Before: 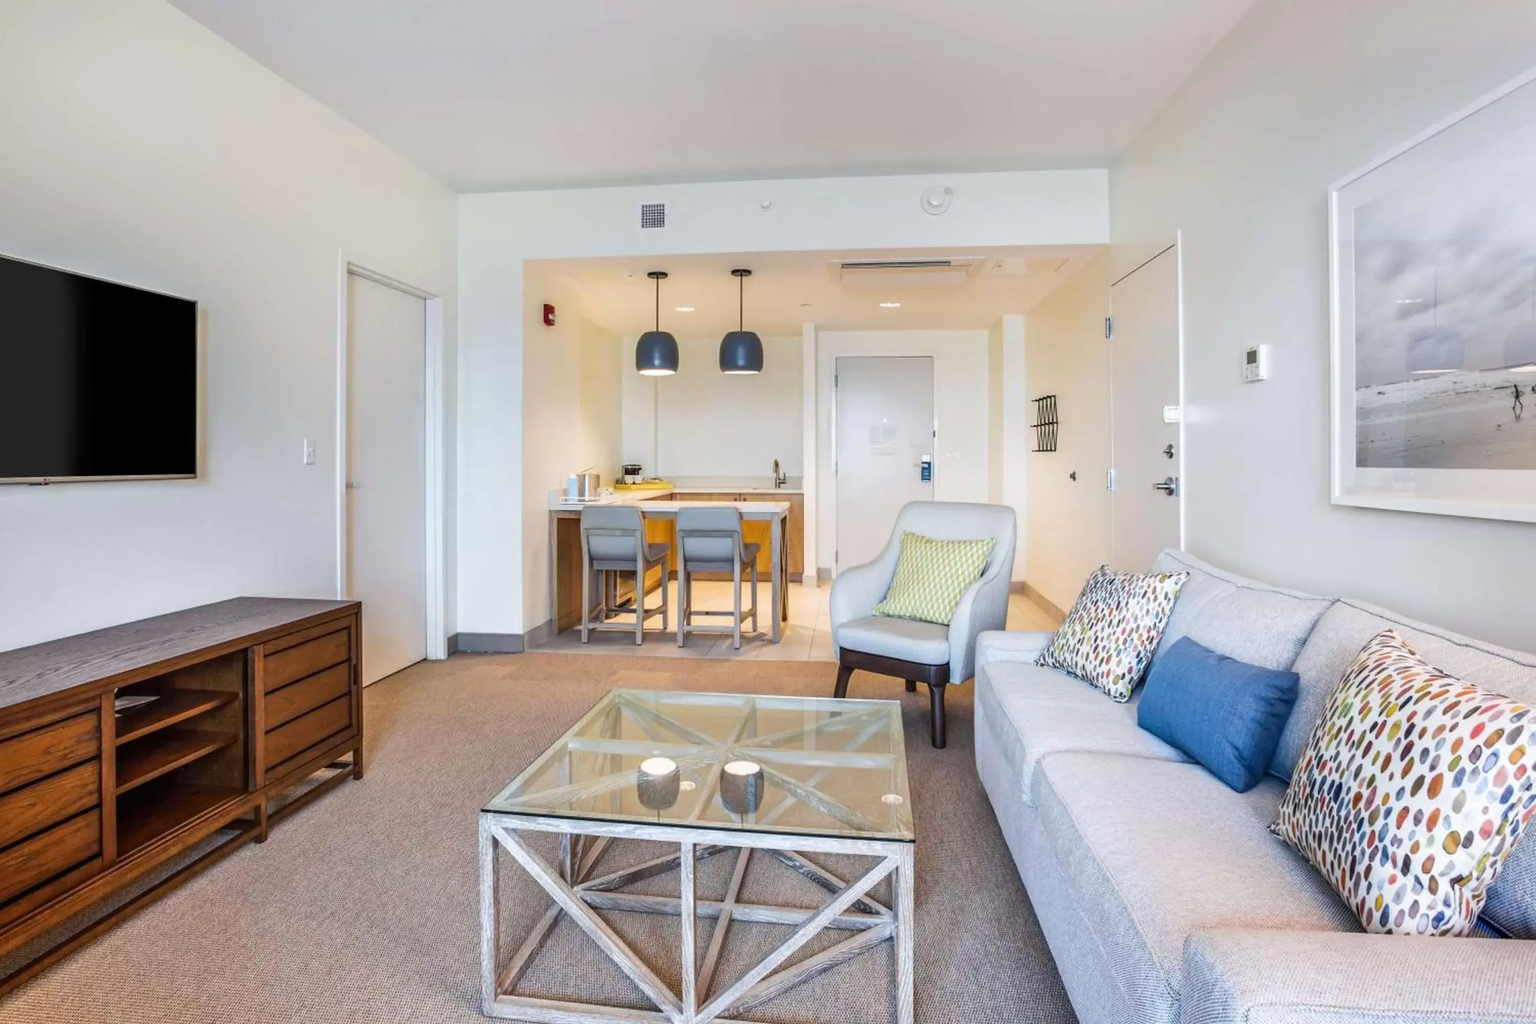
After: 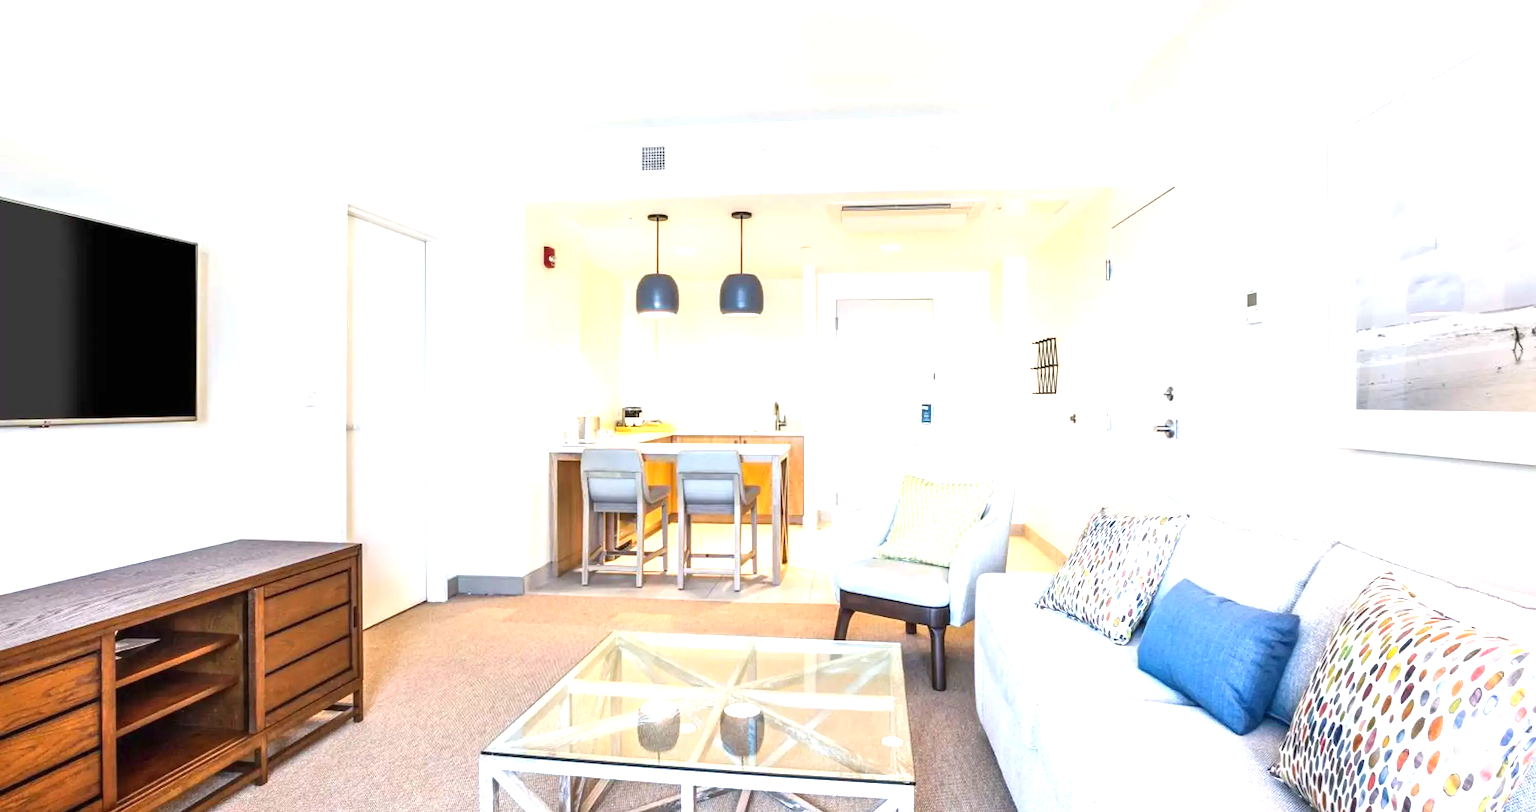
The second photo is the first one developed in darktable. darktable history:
exposure: black level correction 0, exposure 1.2 EV, compensate highlight preservation false
crop and rotate: top 5.667%, bottom 14.937%
